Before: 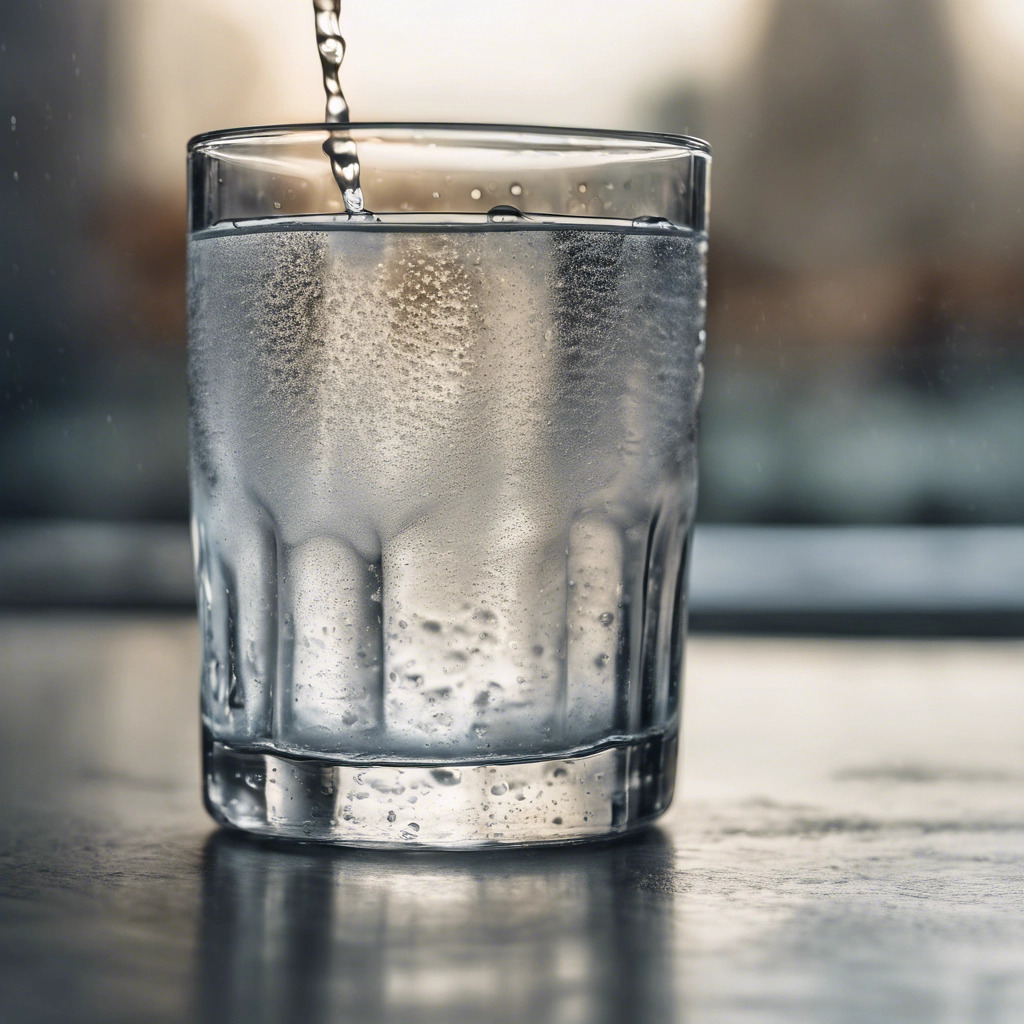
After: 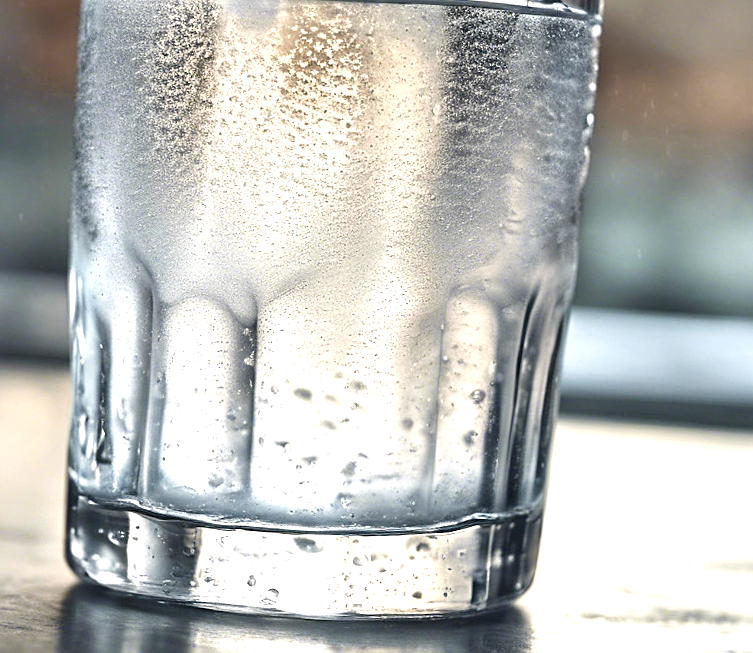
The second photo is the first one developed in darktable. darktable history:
crop and rotate: angle -3.37°, left 9.79%, top 20.73%, right 12.42%, bottom 11.82%
exposure: black level correction 0, exposure 1.1 EV, compensate exposure bias true, compensate highlight preservation false
sharpen: on, module defaults
